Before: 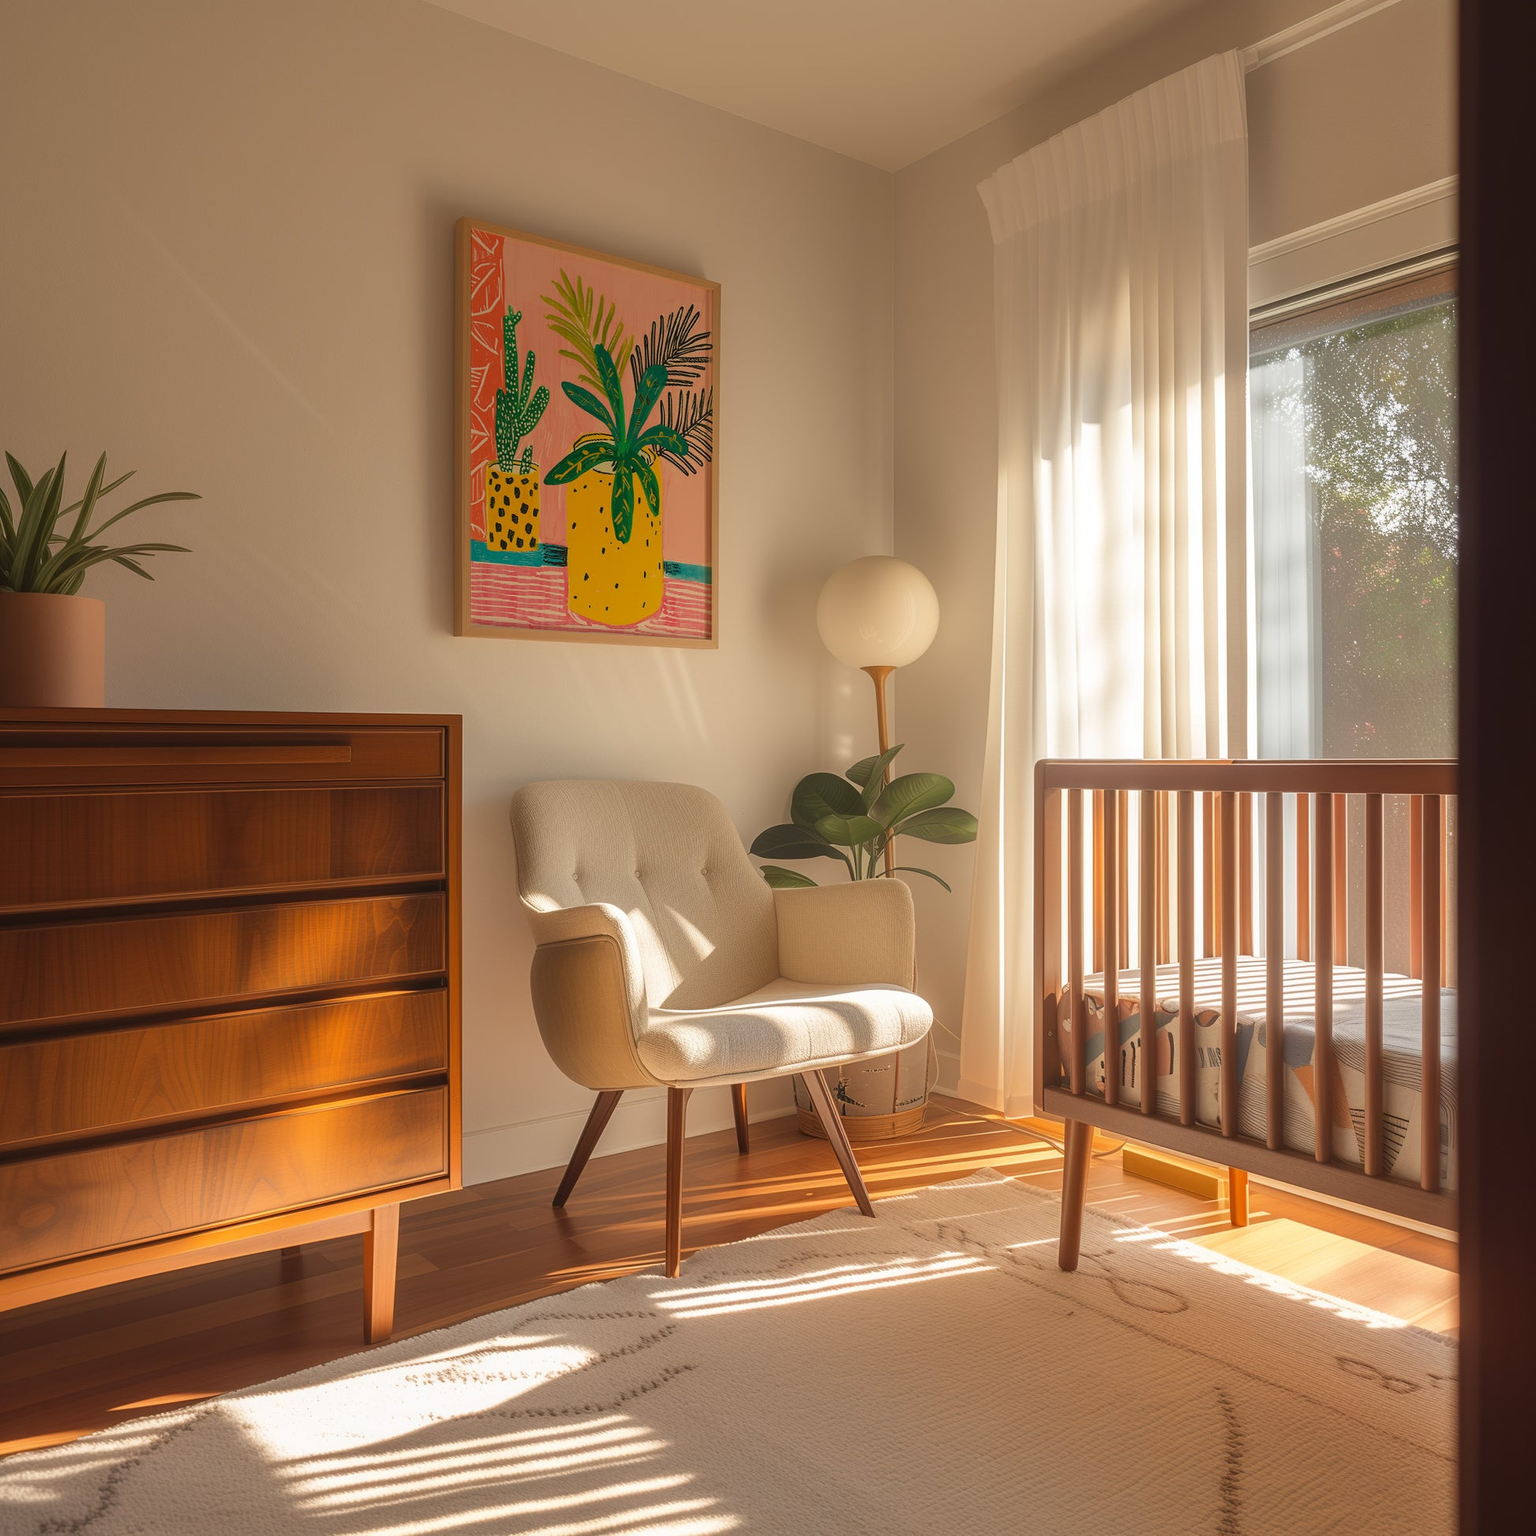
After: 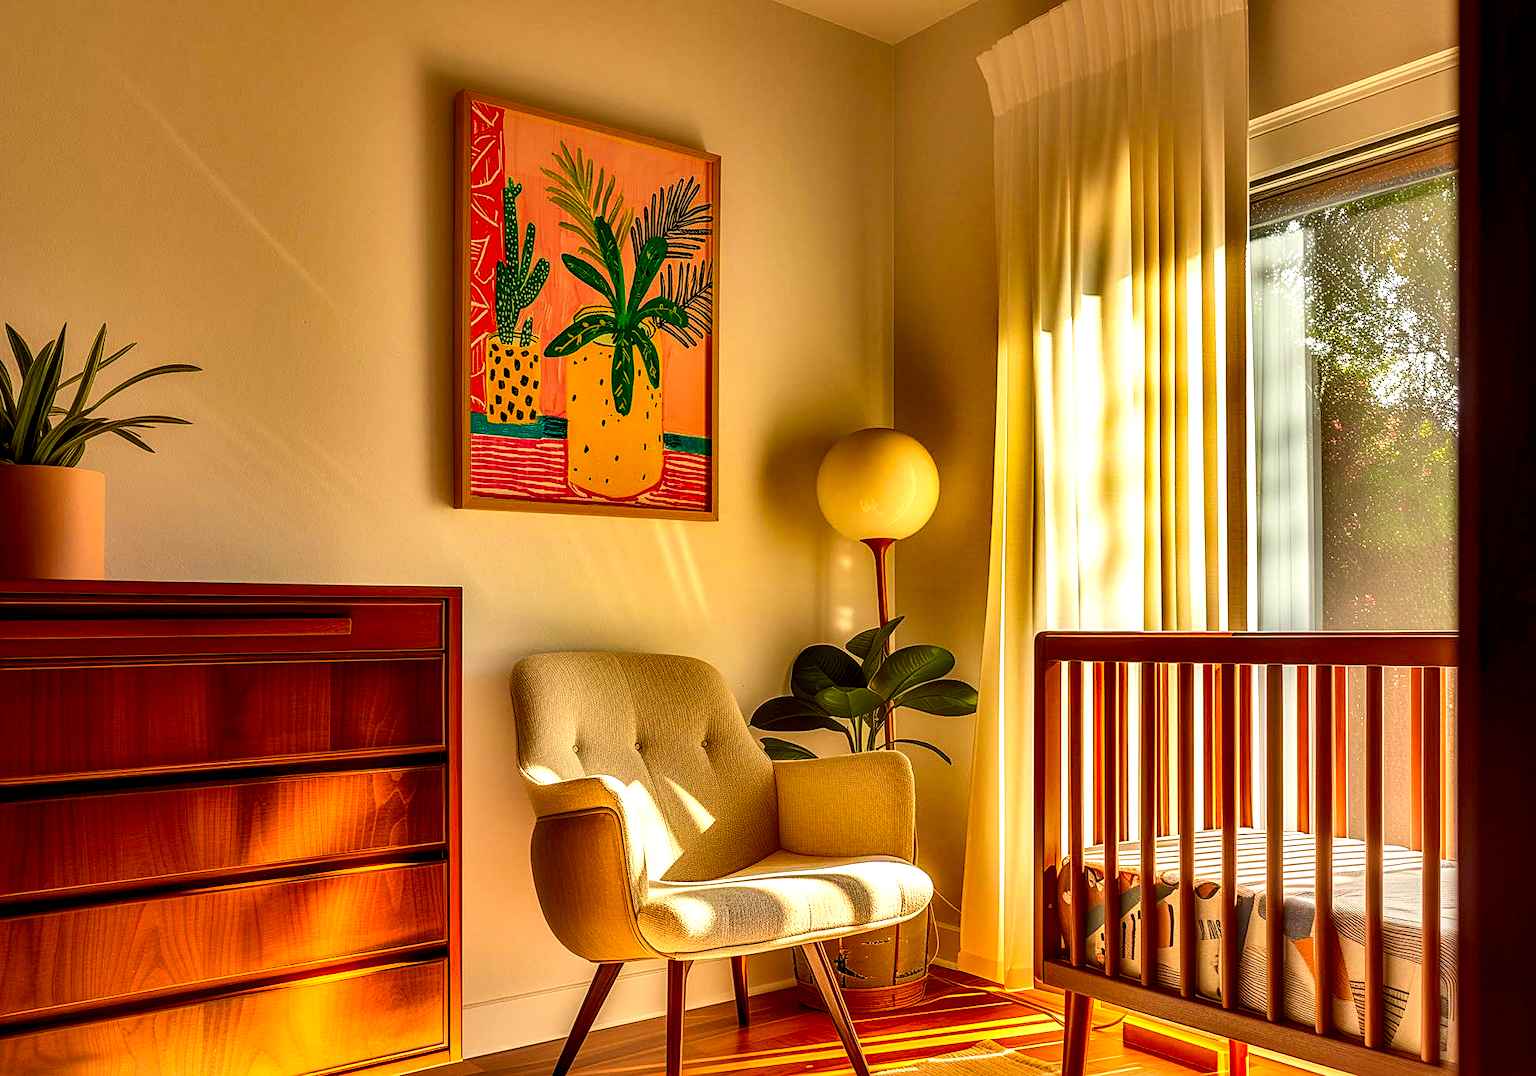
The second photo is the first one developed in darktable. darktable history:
sharpen: on, module defaults
color calibration: output R [0.994, 0.059, -0.119, 0], output G [-0.036, 1.09, -0.119, 0], output B [0.078, -0.108, 0.961, 0], illuminant same as pipeline (D50), adaptation XYZ, x 0.346, y 0.358, temperature 5013.37 K, saturation algorithm version 1 (2020)
crop and rotate: top 8.372%, bottom 21.519%
exposure: black level correction 0.009, compensate exposure bias true, compensate highlight preservation false
contrast brightness saturation: contrast 0.205, brightness 0.191, saturation 0.787
shadows and highlights: shadows 24.59, highlights -79.32, highlights color adjustment 89.61%, soften with gaussian
local contrast: highlights 22%, detail 195%
